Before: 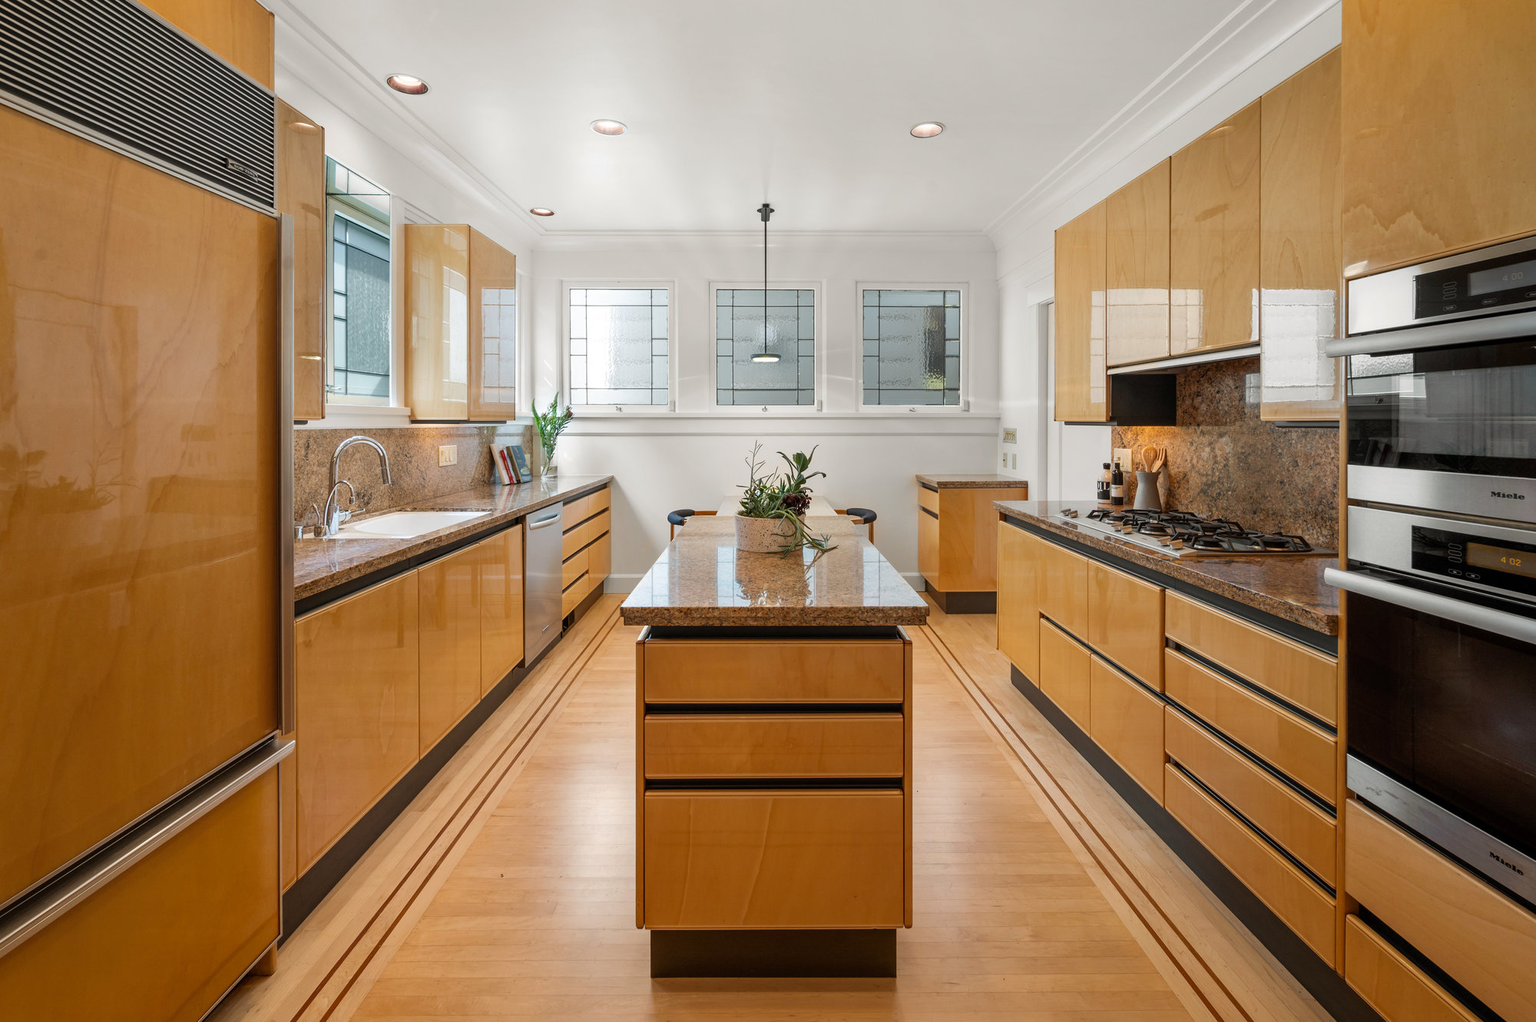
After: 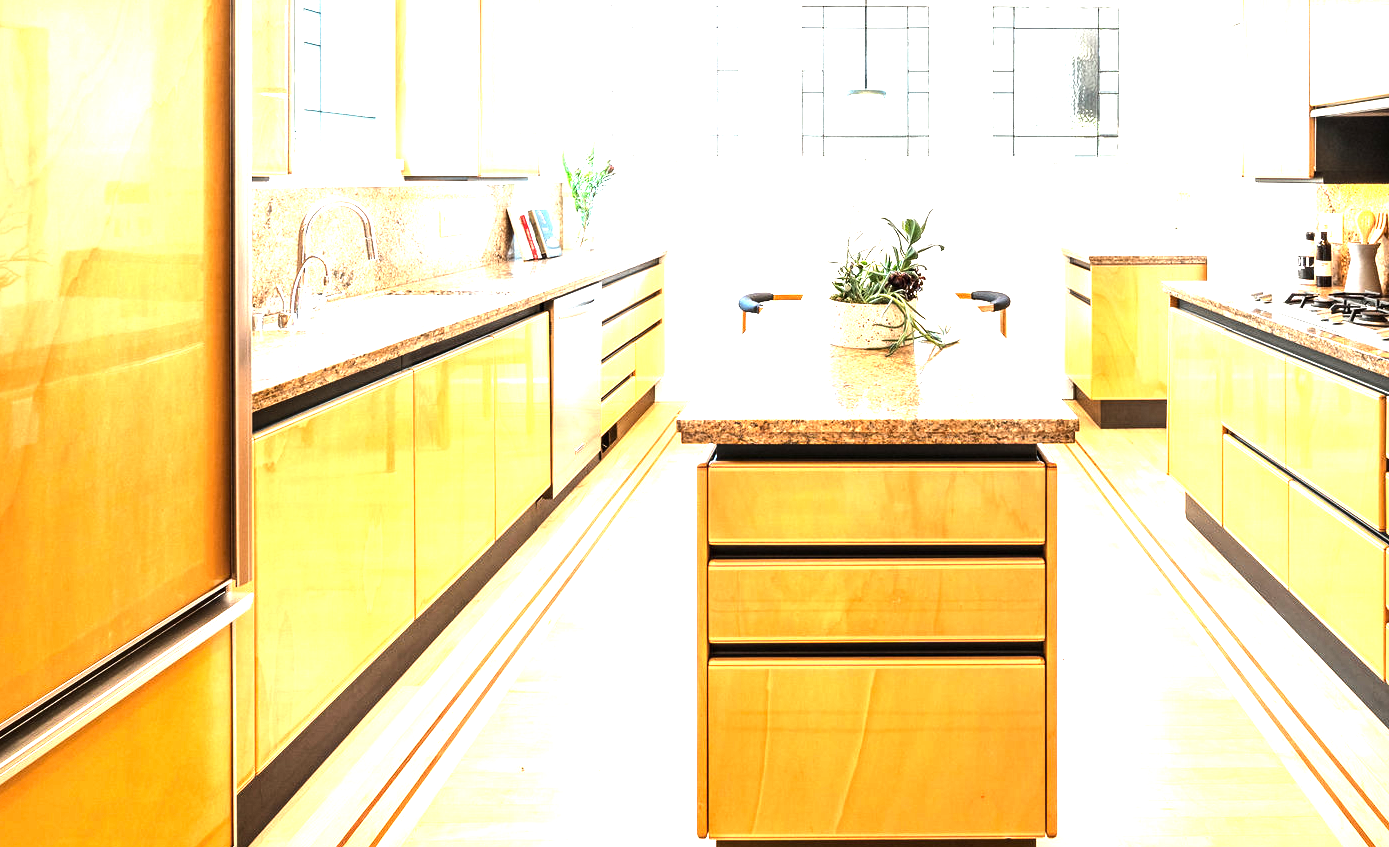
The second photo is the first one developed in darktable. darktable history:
tone equalizer: -8 EV -1.05 EV, -7 EV -1.04 EV, -6 EV -0.891 EV, -5 EV -0.558 EV, -3 EV 0.595 EV, -2 EV 0.89 EV, -1 EV 1.01 EV, +0 EV 1.08 EV, edges refinement/feathering 500, mask exposure compensation -1.57 EV, preserve details no
local contrast: highlights 105%, shadows 98%, detail 119%, midtone range 0.2
exposure: black level correction 0, exposure 1.686 EV, compensate highlight preservation false
crop: left 6.554%, top 27.901%, right 23.966%, bottom 8.405%
